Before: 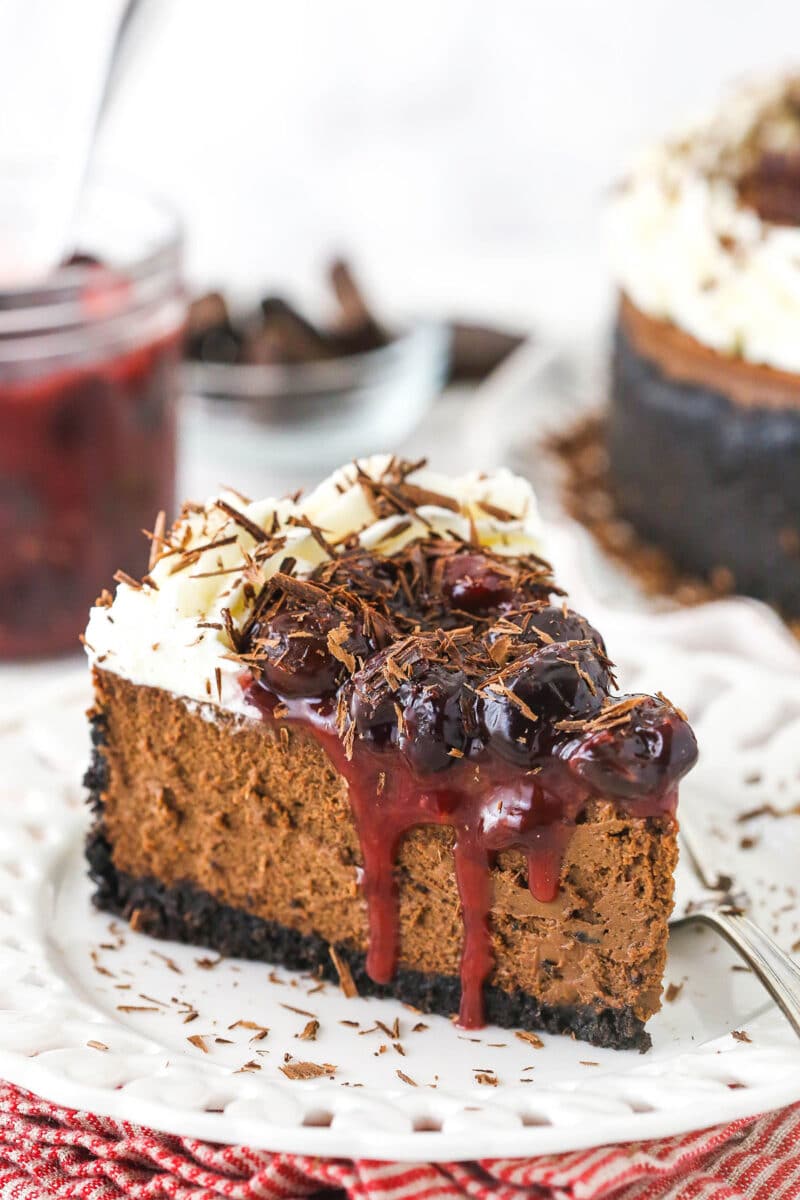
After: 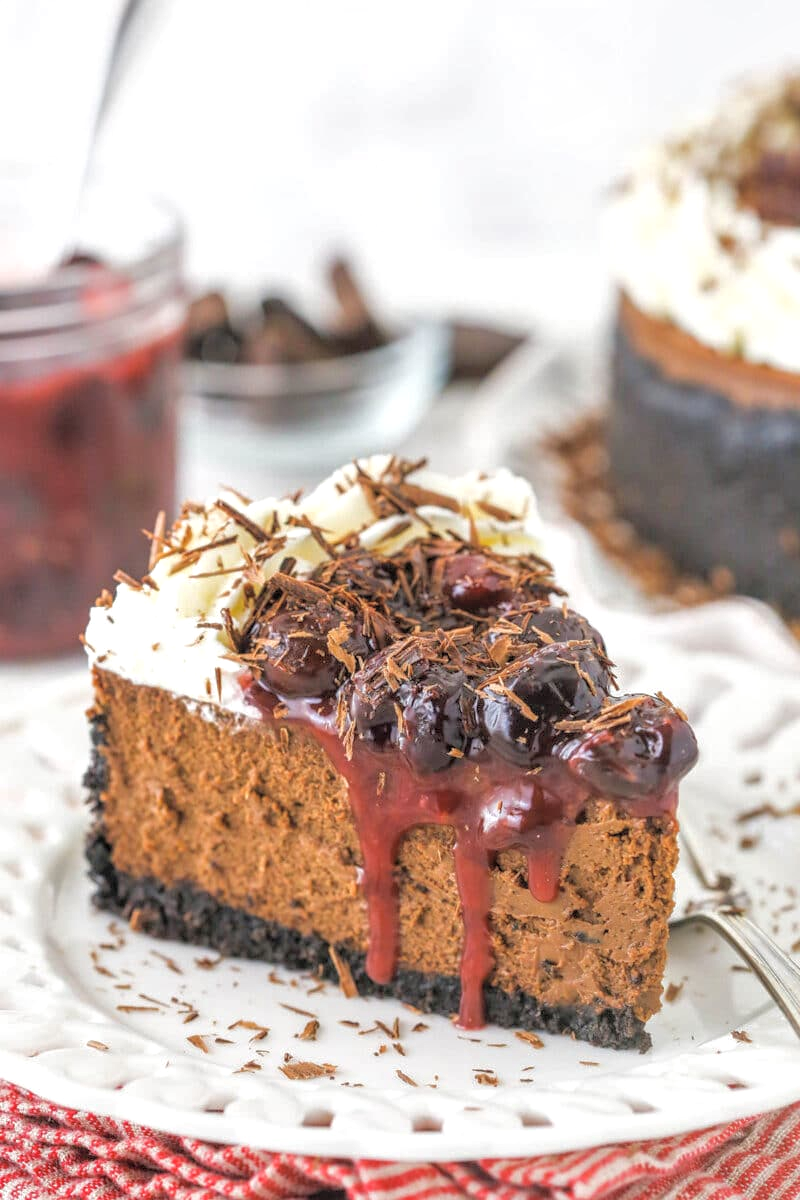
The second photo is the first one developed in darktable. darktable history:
local contrast: detail 130%
tone curve: curves: ch0 [(0, 0) (0.004, 0.008) (0.077, 0.156) (0.169, 0.29) (0.774, 0.774) (1, 1)], color space Lab, independent channels, preserve colors none
